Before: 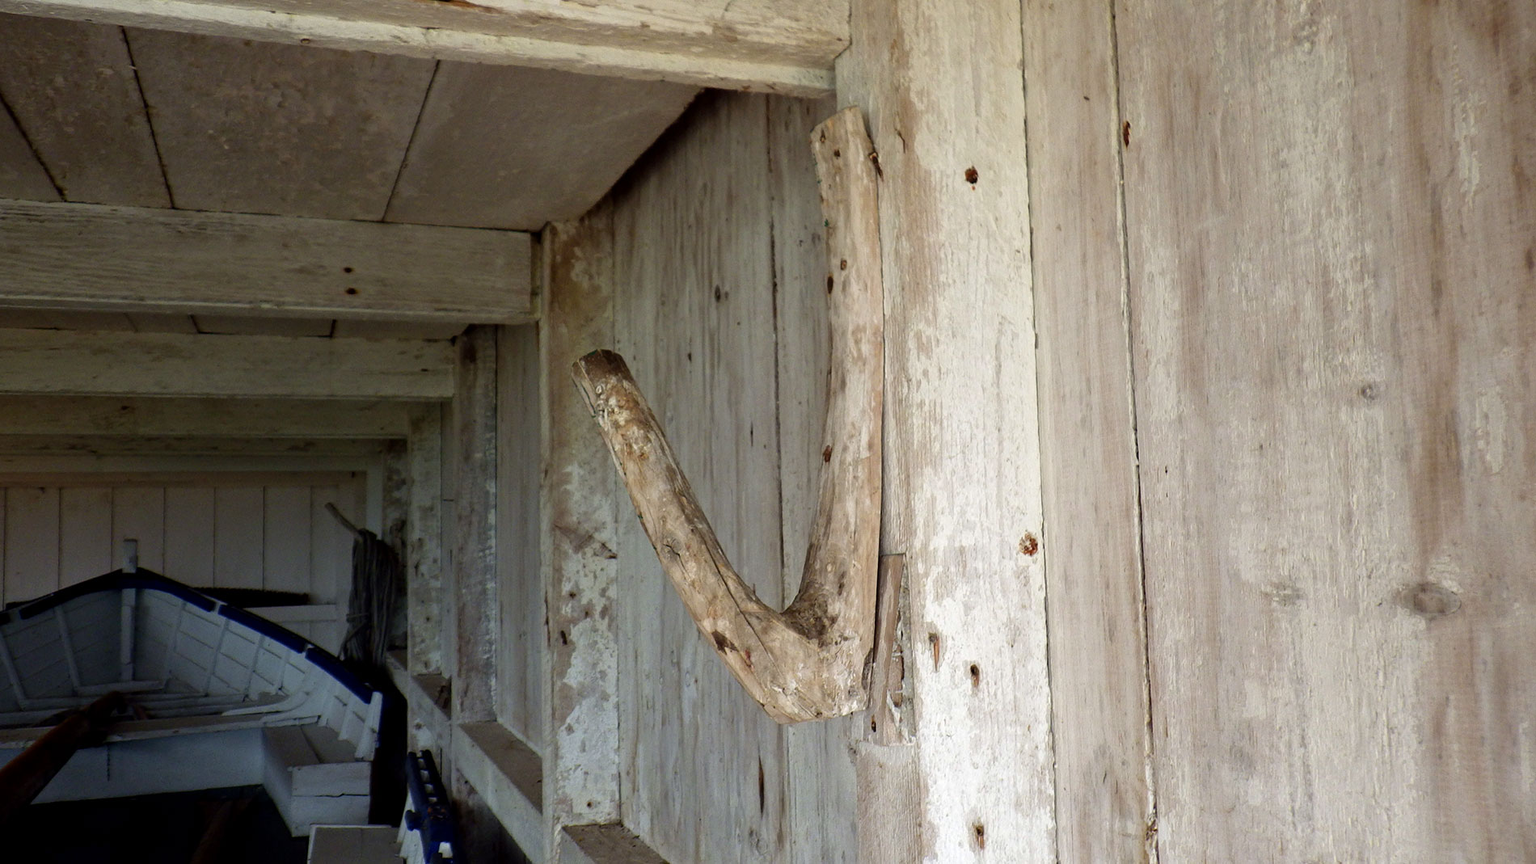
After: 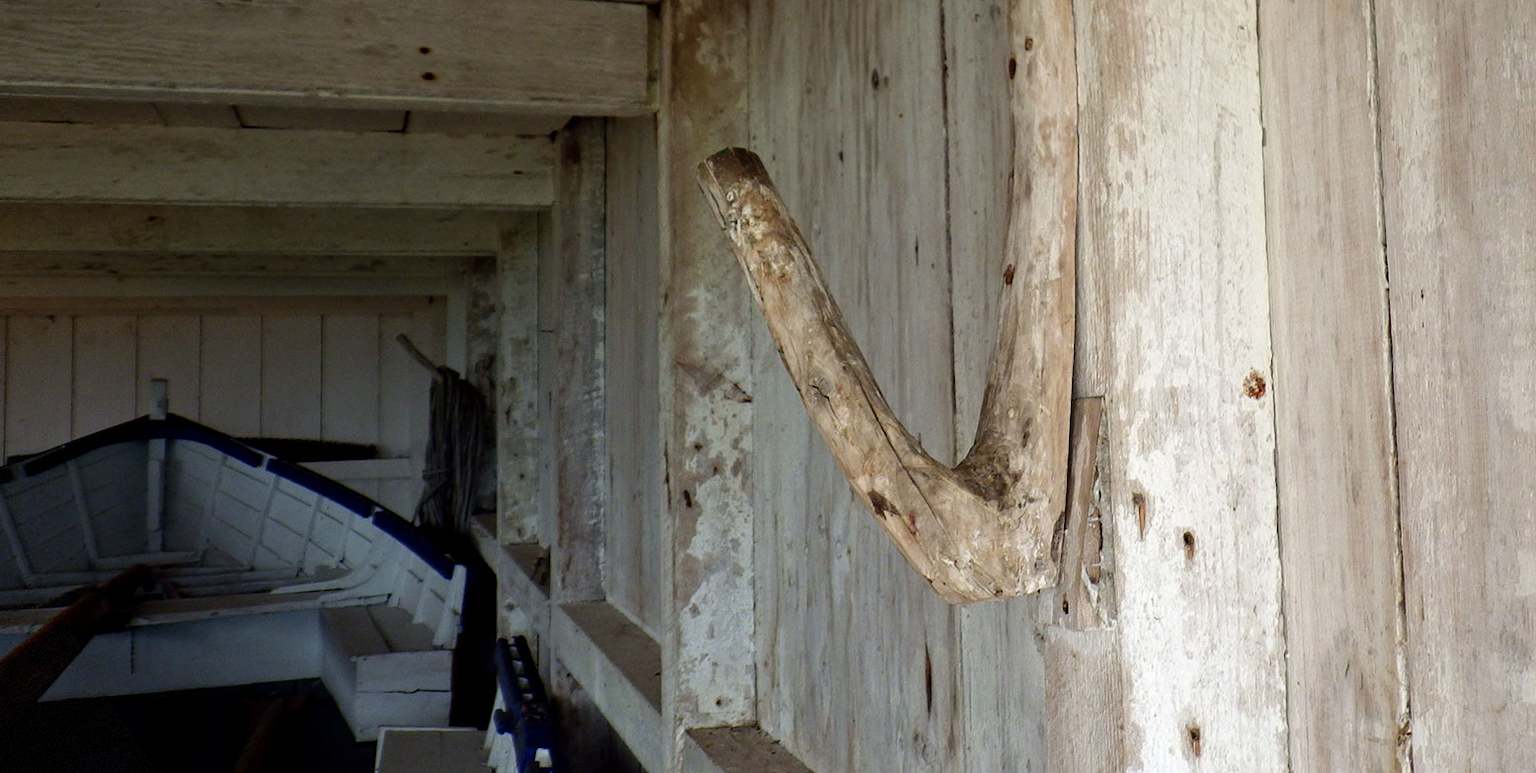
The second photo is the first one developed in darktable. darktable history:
crop: top 26.531%, right 17.959%
vignetting: fall-off start 97.28%, fall-off radius 79%, brightness -0.462, saturation -0.3, width/height ratio 1.114, dithering 8-bit output, unbound false
